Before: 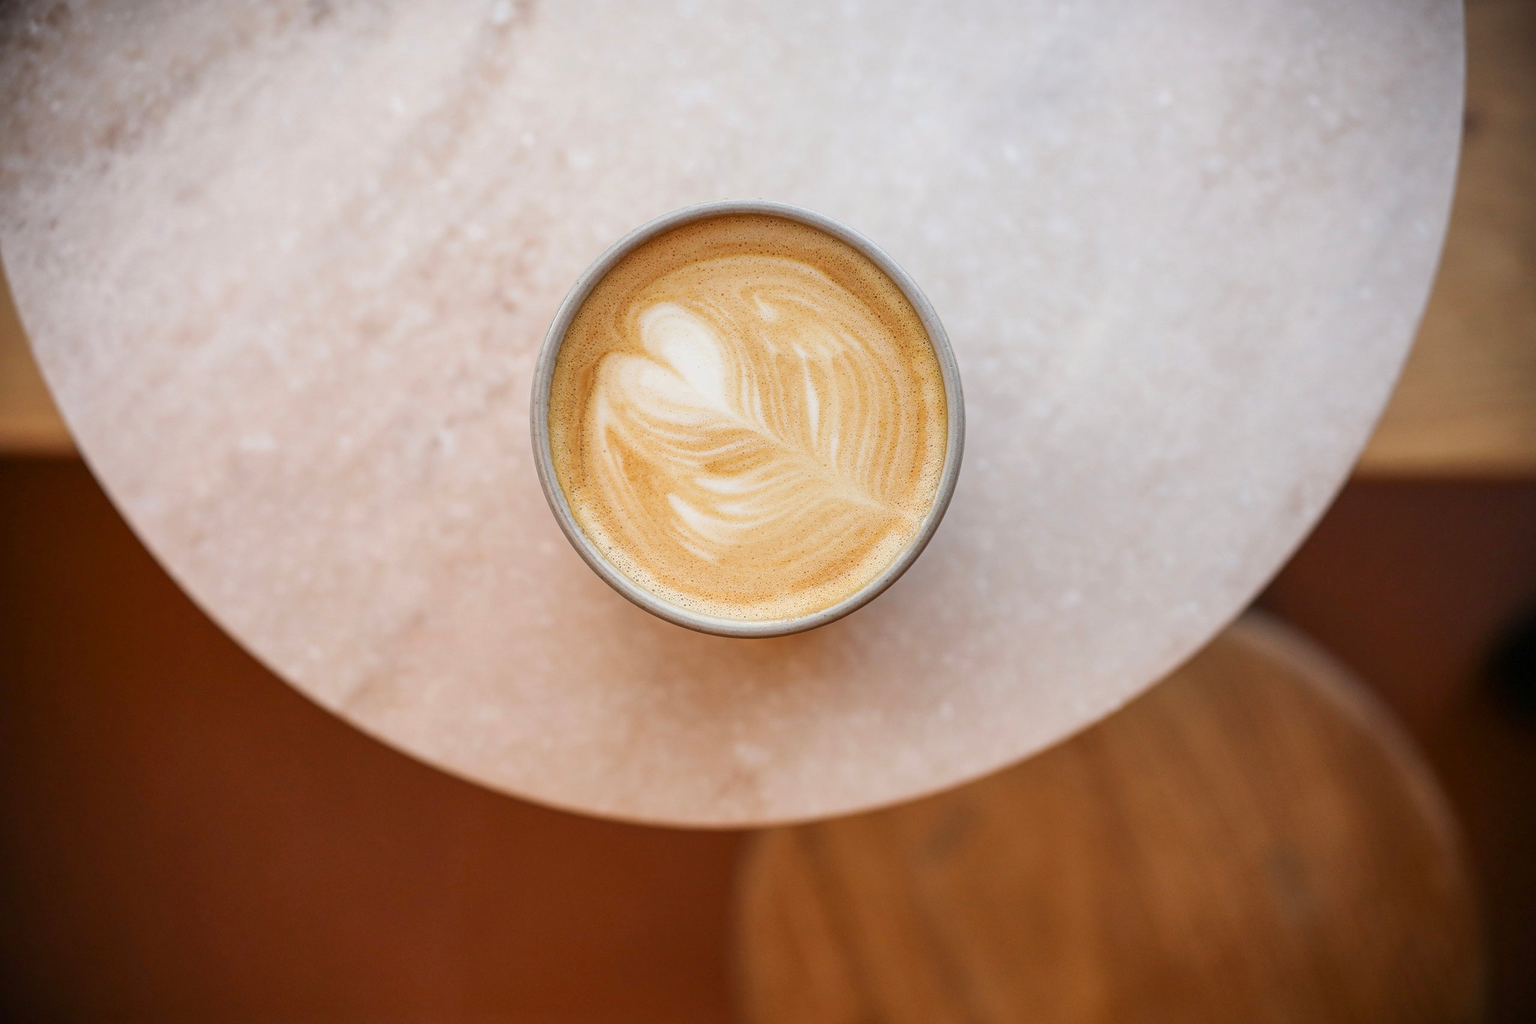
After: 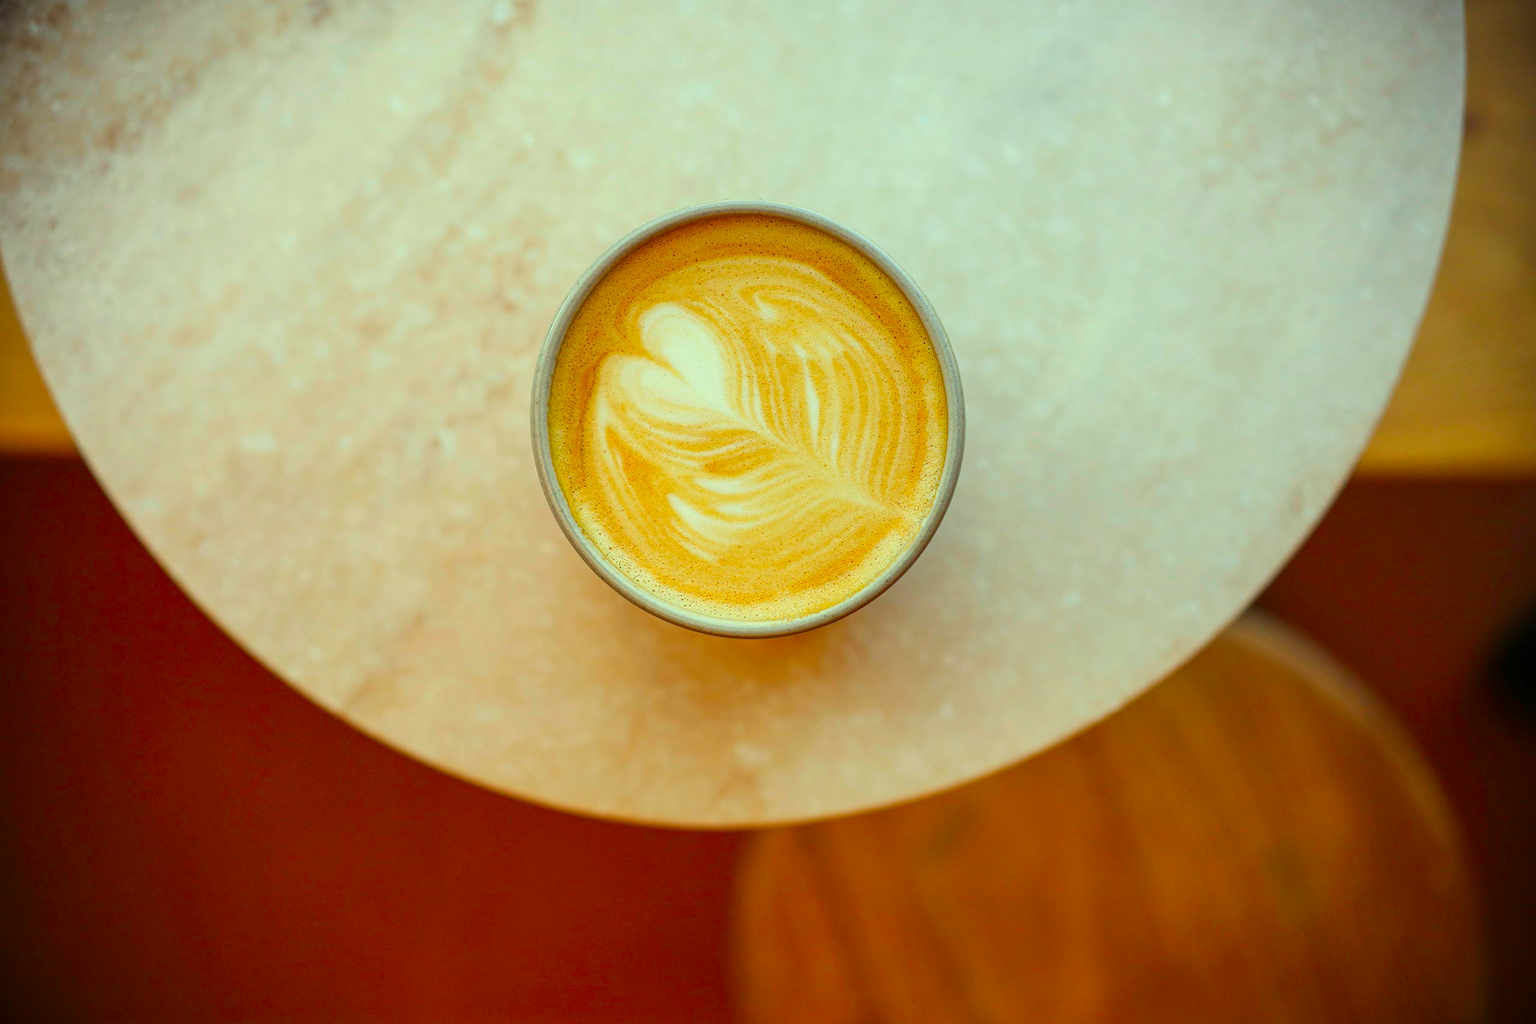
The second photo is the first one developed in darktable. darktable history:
color correction: highlights a* -10.85, highlights b* 9.8, saturation 1.72
